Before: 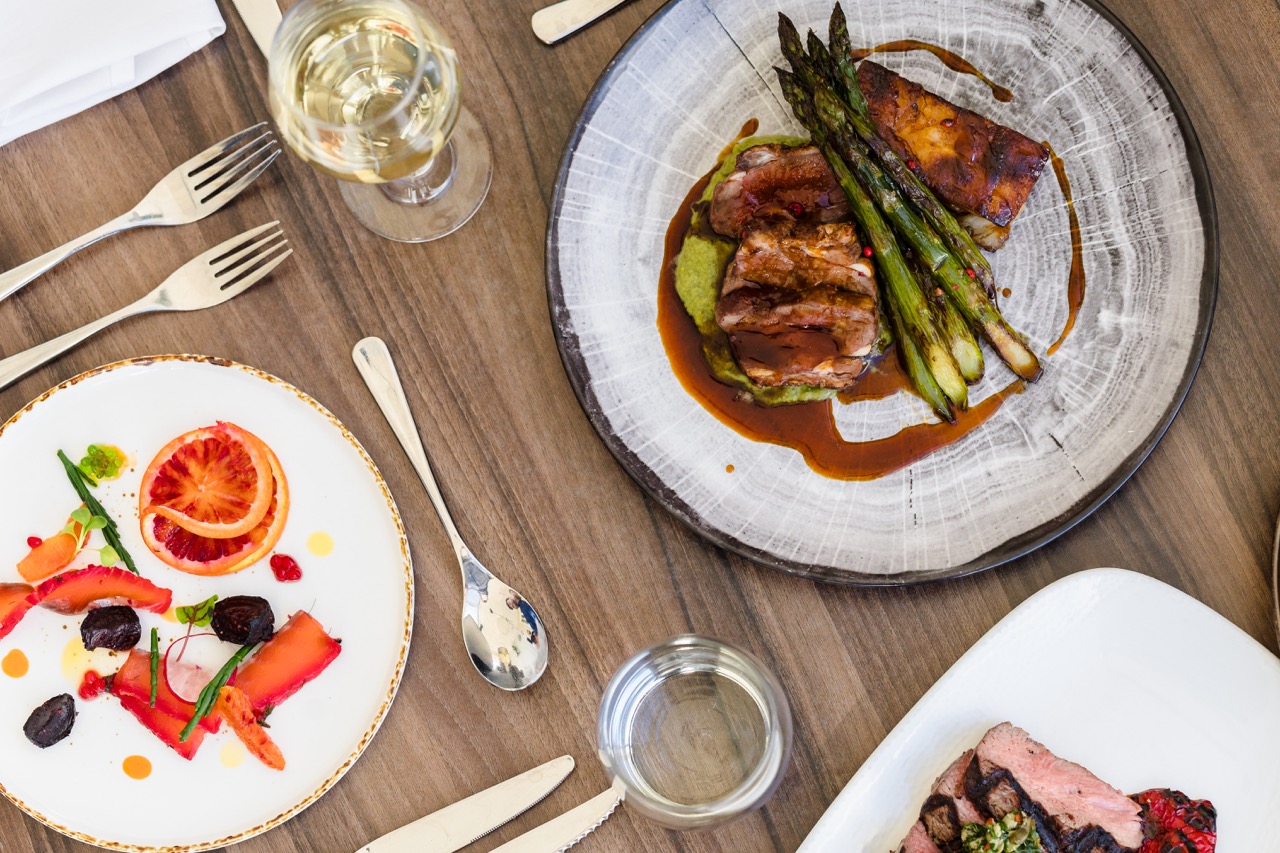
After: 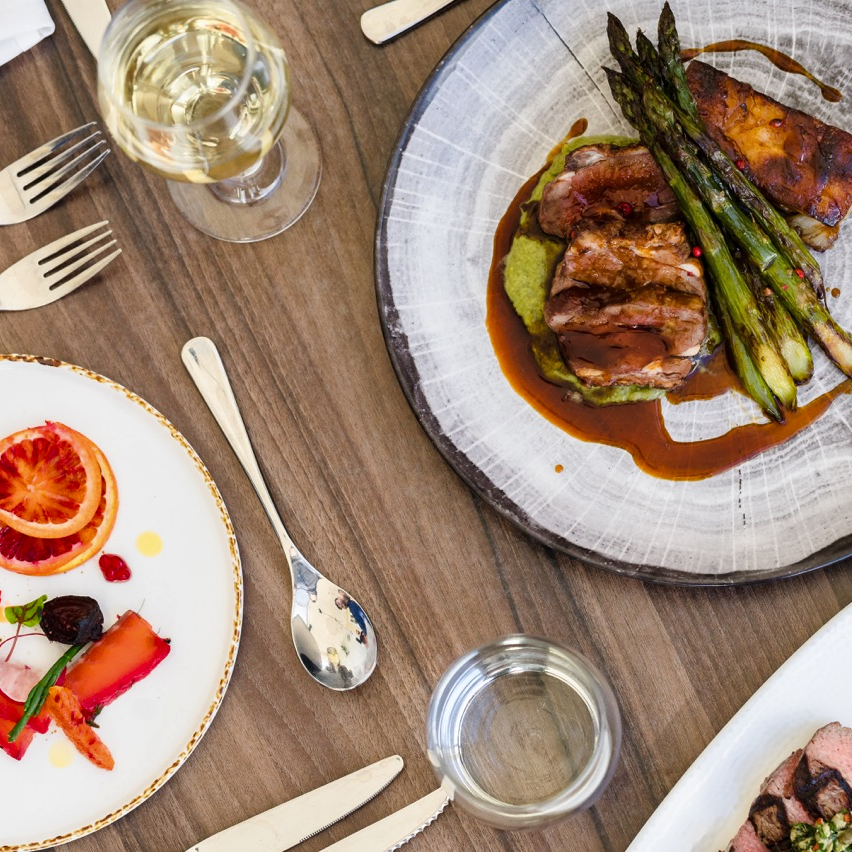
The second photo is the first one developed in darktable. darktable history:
tone equalizer: on, module defaults
crop and rotate: left 13.37%, right 20.01%
shadows and highlights: low approximation 0.01, soften with gaussian
